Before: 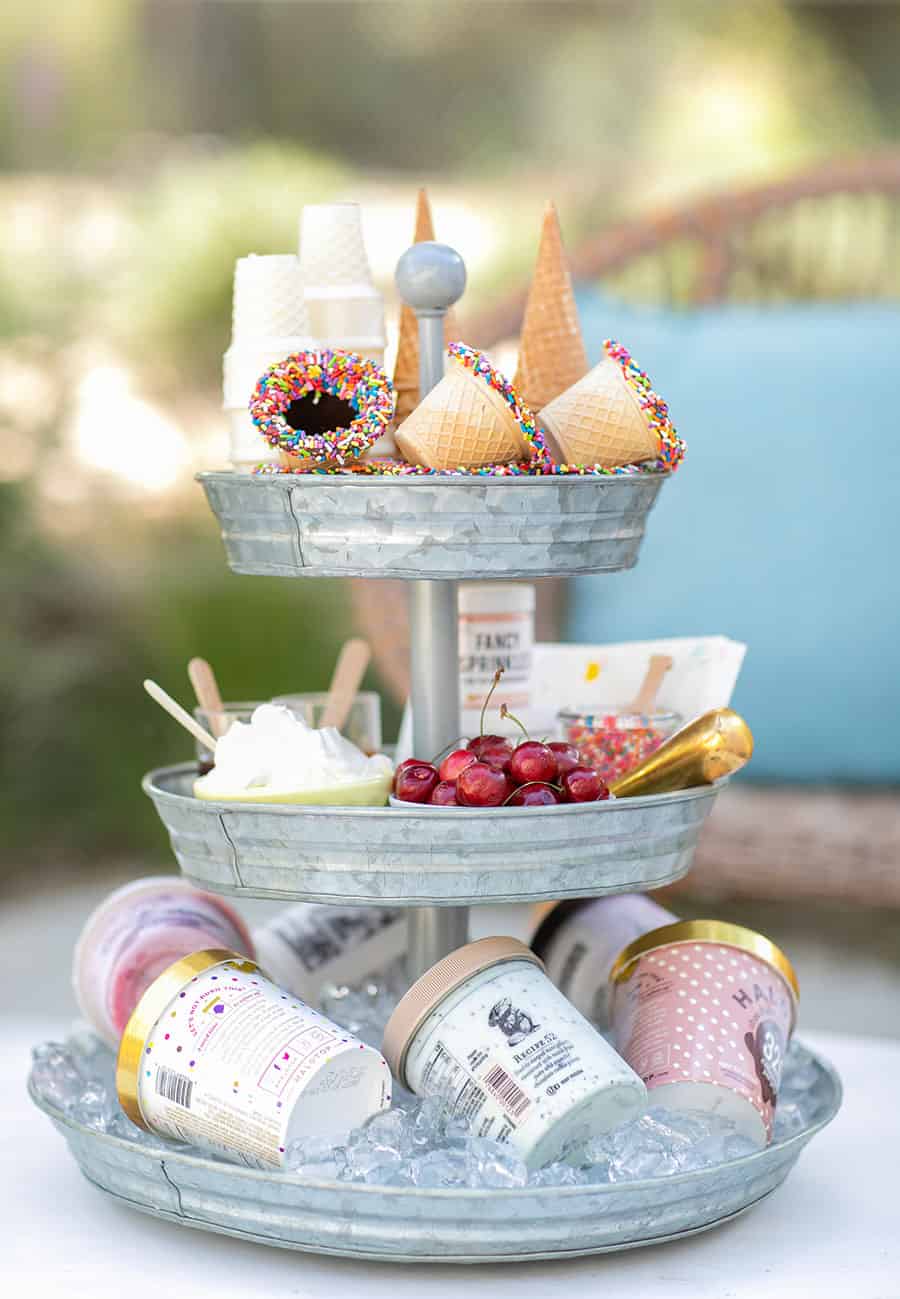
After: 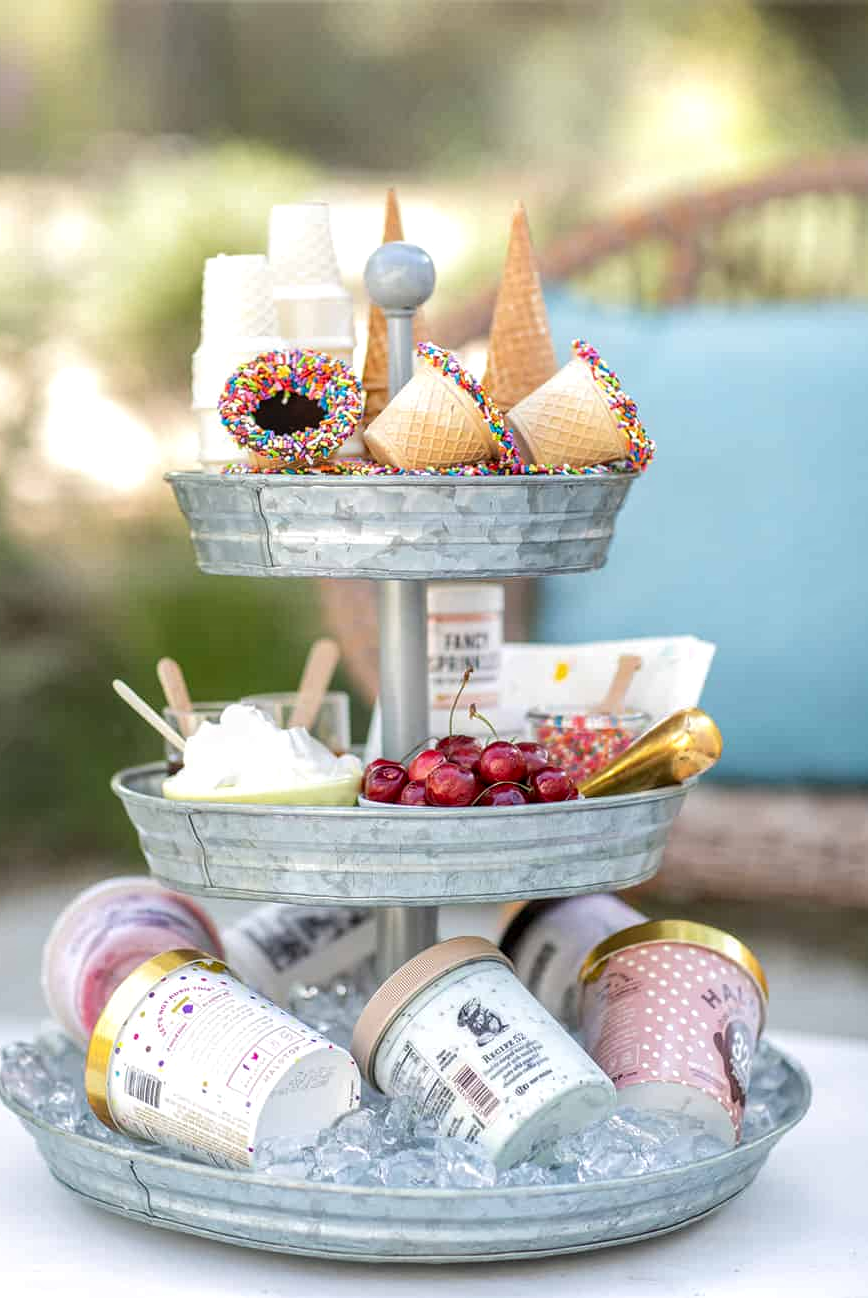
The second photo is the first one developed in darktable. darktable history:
crop and rotate: left 3.515%
local contrast: detail 130%
